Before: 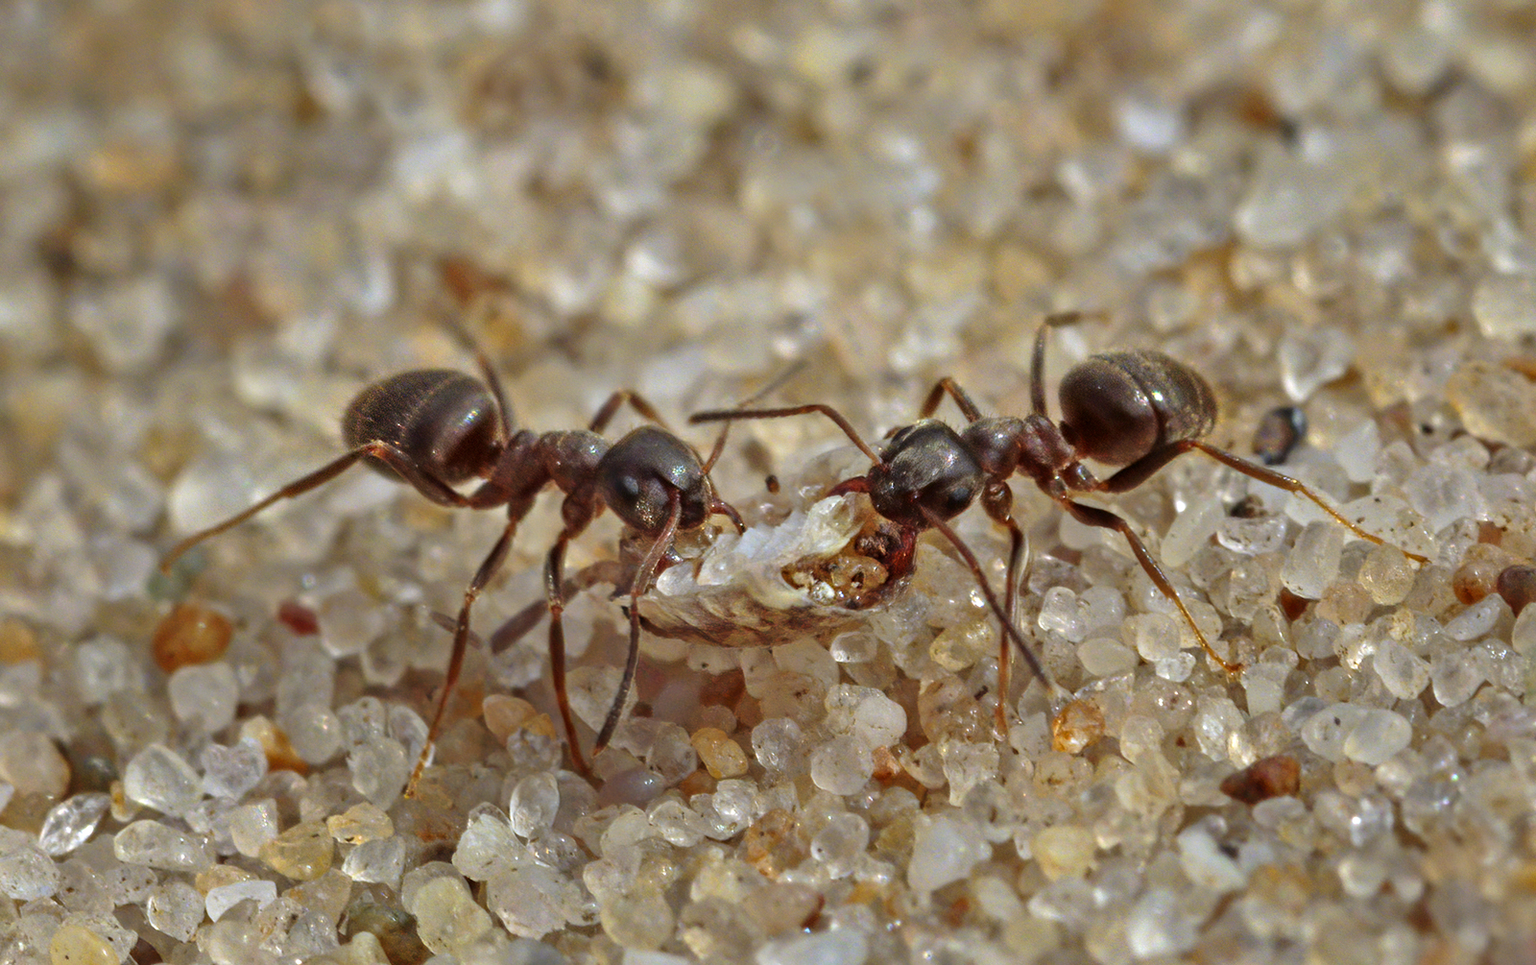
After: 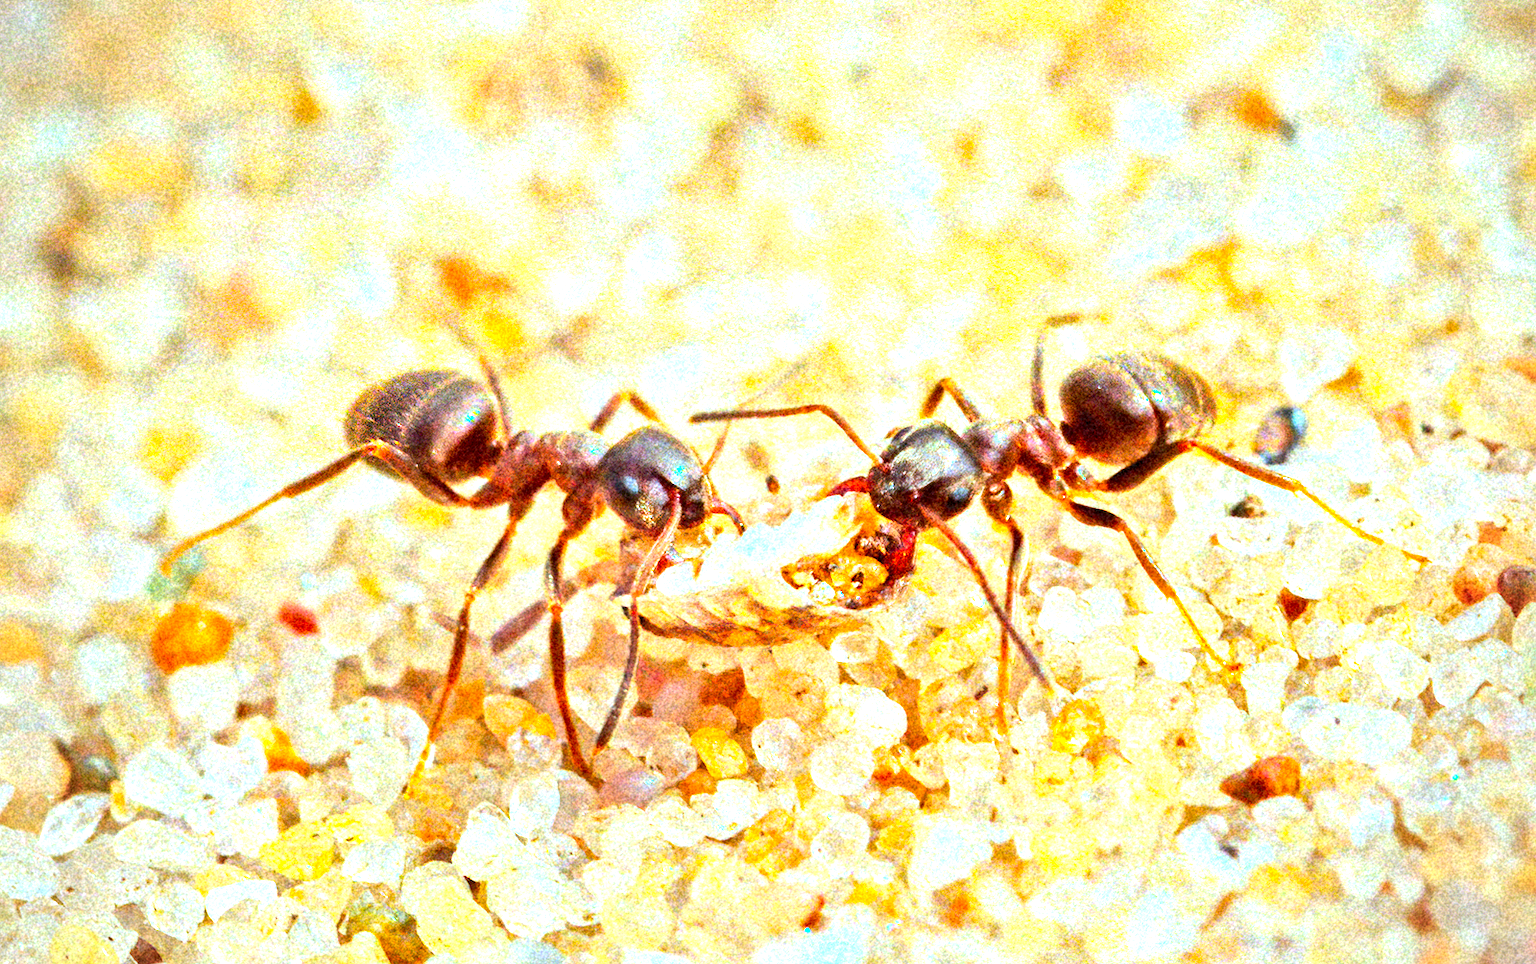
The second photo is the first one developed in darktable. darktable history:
color balance rgb: perceptual saturation grading › global saturation 25%, global vibrance 20%
exposure: exposure 2 EV, compensate highlight preservation false
vignetting: fall-off radius 60.92%
white balance: red 0.925, blue 1.046
contrast brightness saturation: contrast 0.2, brightness 0.16, saturation 0.22
grain: coarseness 46.9 ISO, strength 50.21%, mid-tones bias 0%
local contrast: mode bilateral grid, contrast 20, coarseness 50, detail 120%, midtone range 0.2
